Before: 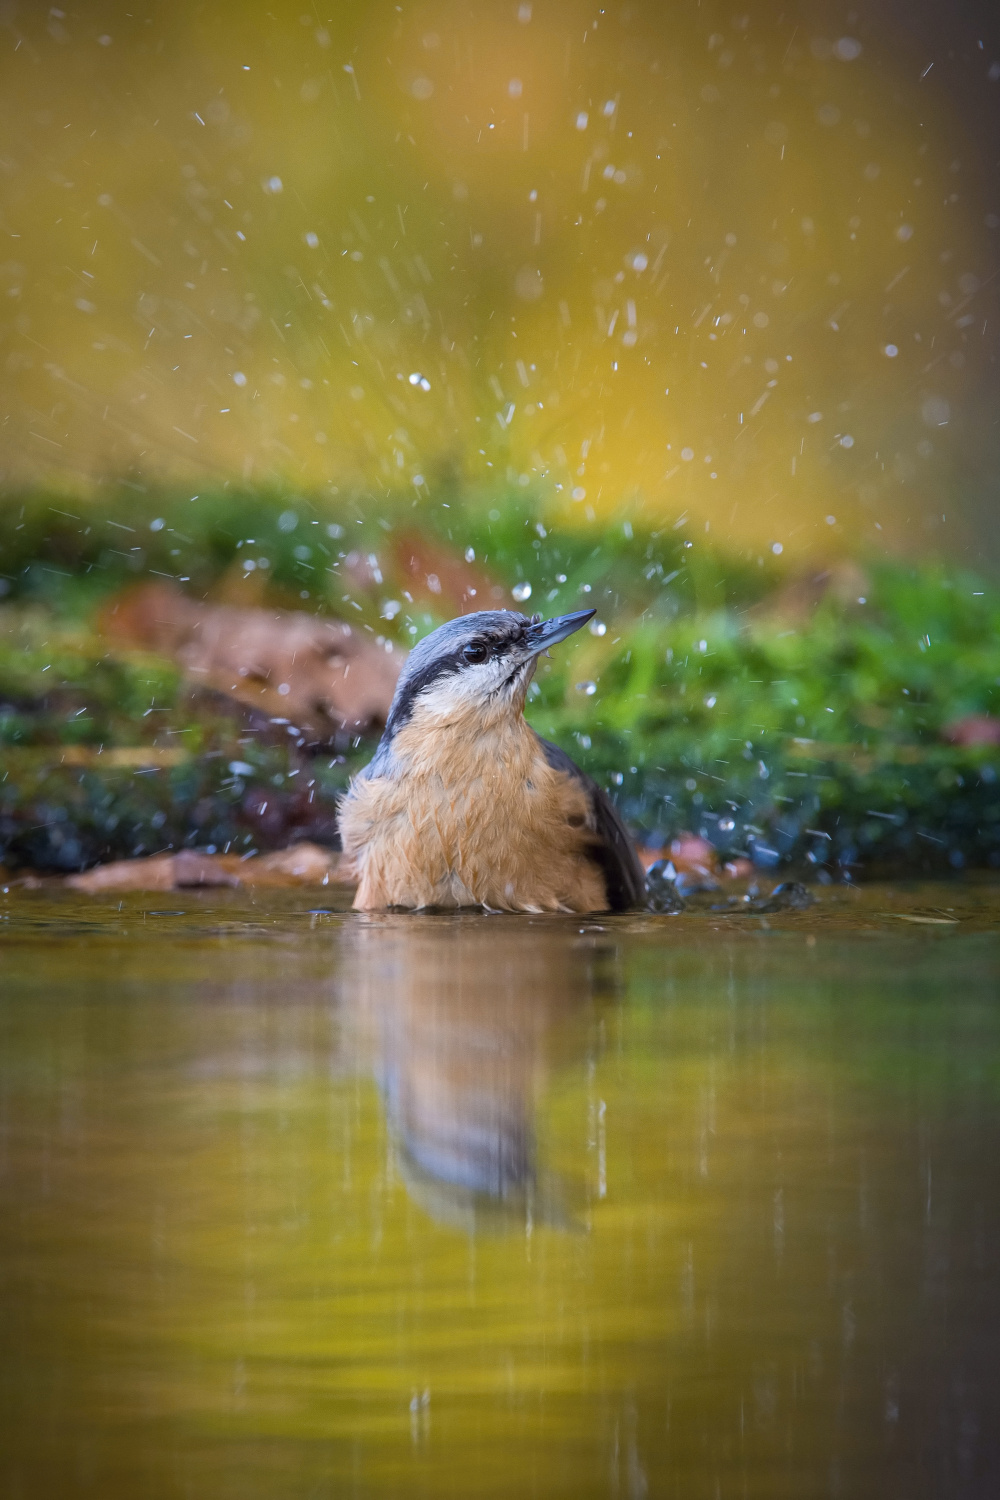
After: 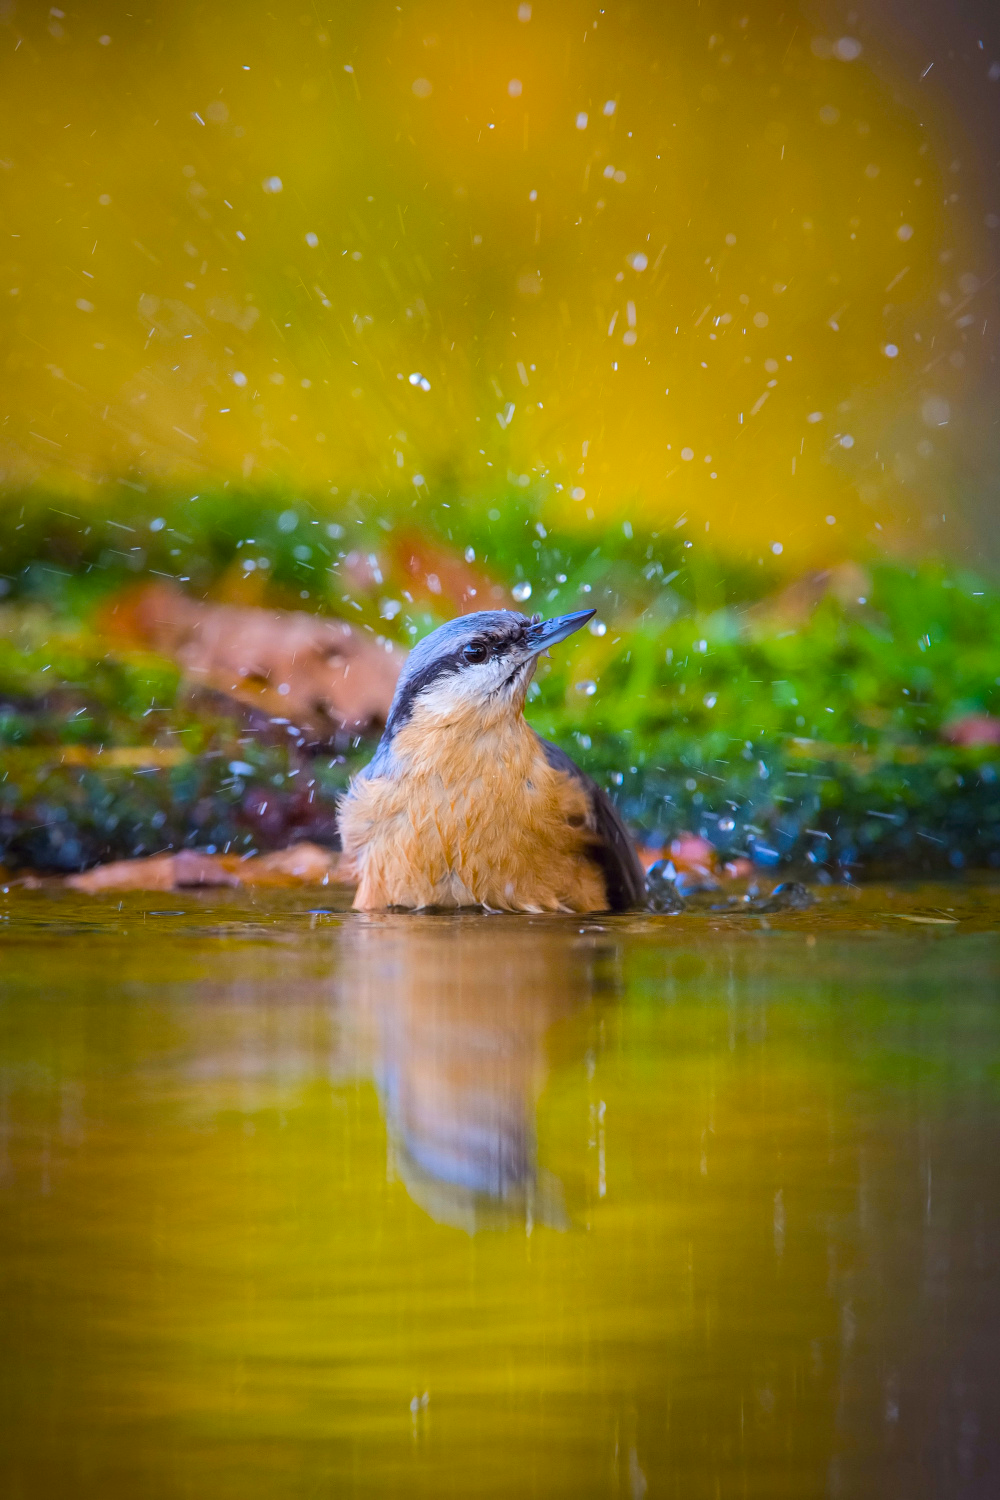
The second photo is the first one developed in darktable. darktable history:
color balance rgb: power › chroma 0.319%, power › hue 25.04°, linear chroma grading › global chroma 8.952%, perceptual saturation grading › global saturation 30.582%, perceptual brilliance grading › mid-tones 10.729%, perceptual brilliance grading › shadows 14.234%, global vibrance 20%
